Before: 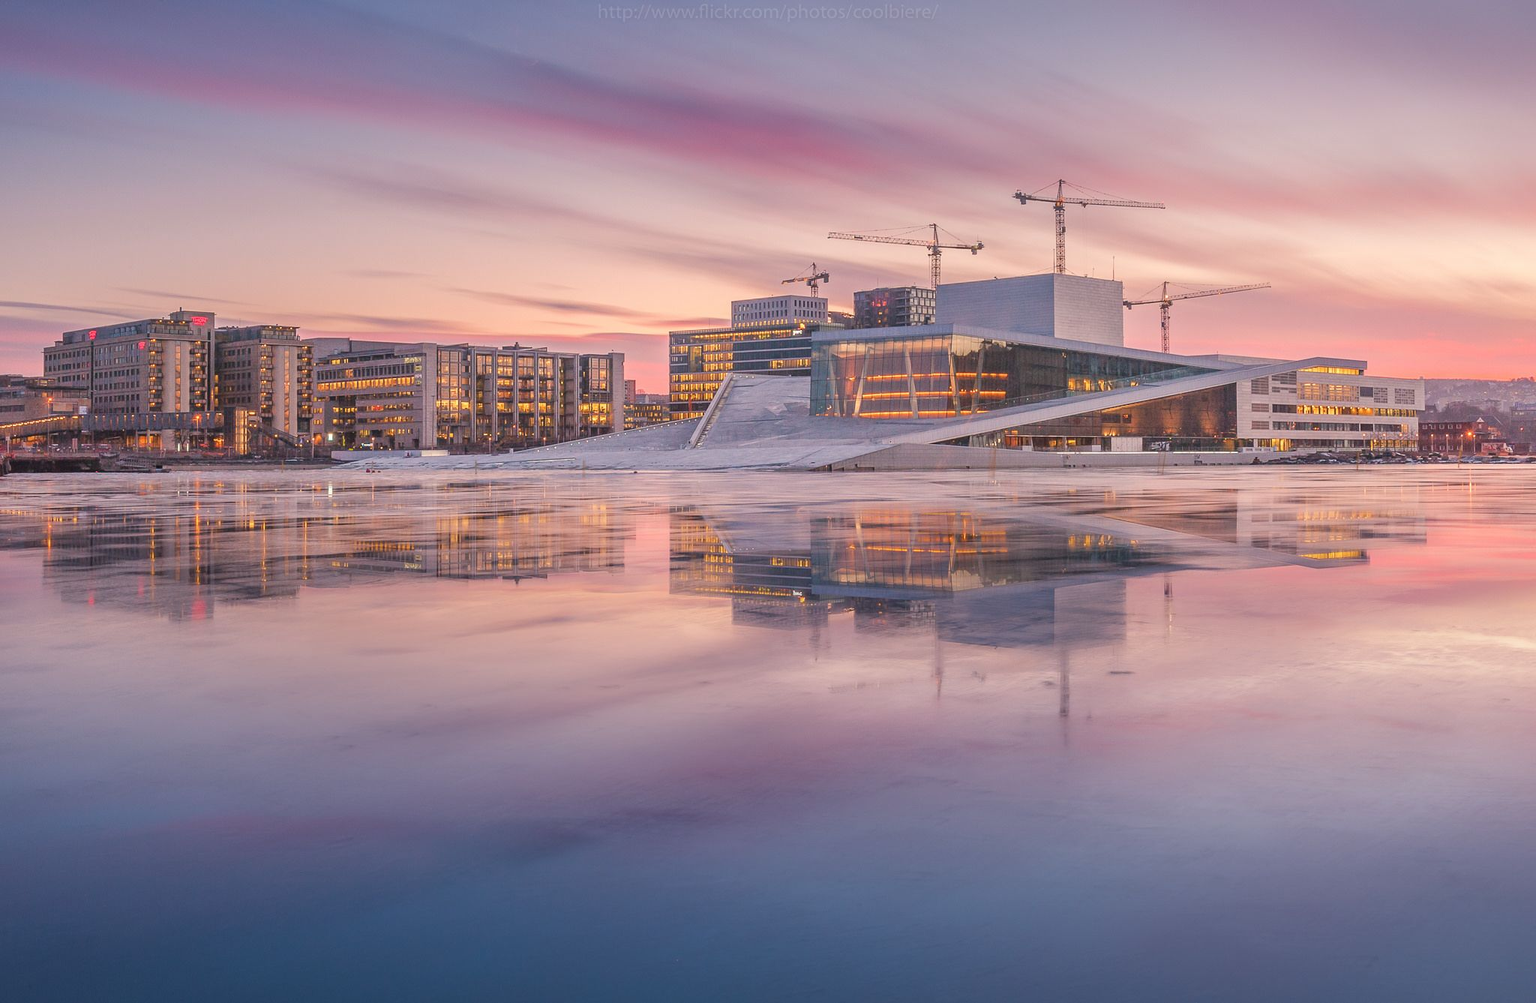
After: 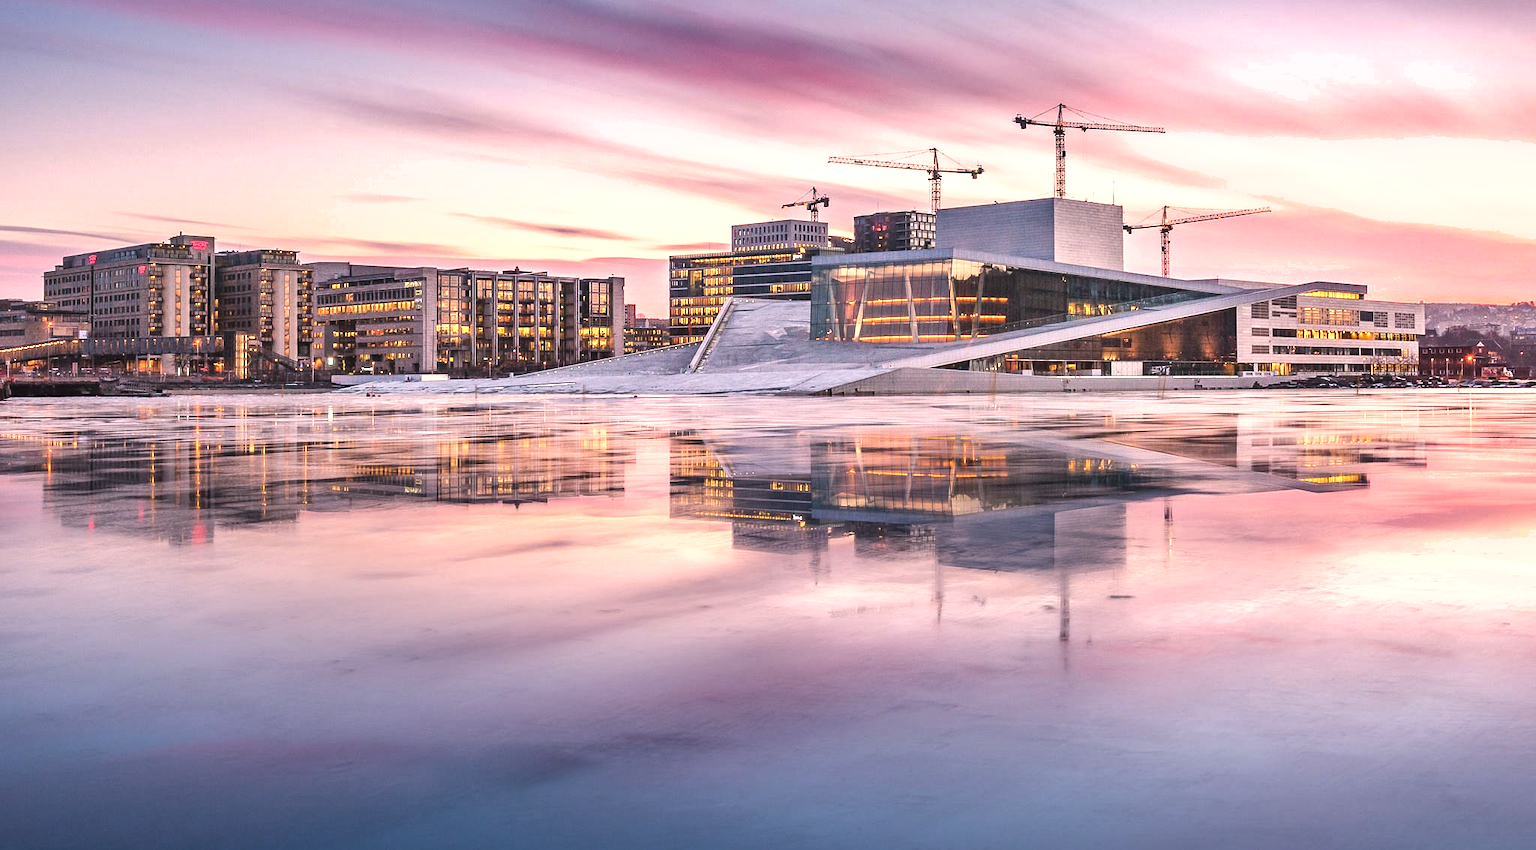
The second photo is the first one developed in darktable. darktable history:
crop: top 7.62%, bottom 7.502%
shadows and highlights: shadows 11.97, white point adjustment 1.17, soften with gaussian
tone equalizer: -8 EV -1.08 EV, -7 EV -0.977 EV, -6 EV -0.838 EV, -5 EV -0.6 EV, -3 EV 0.555 EV, -2 EV 0.869 EV, -1 EV 0.99 EV, +0 EV 1.06 EV, edges refinement/feathering 500, mask exposure compensation -1.57 EV, preserve details no
